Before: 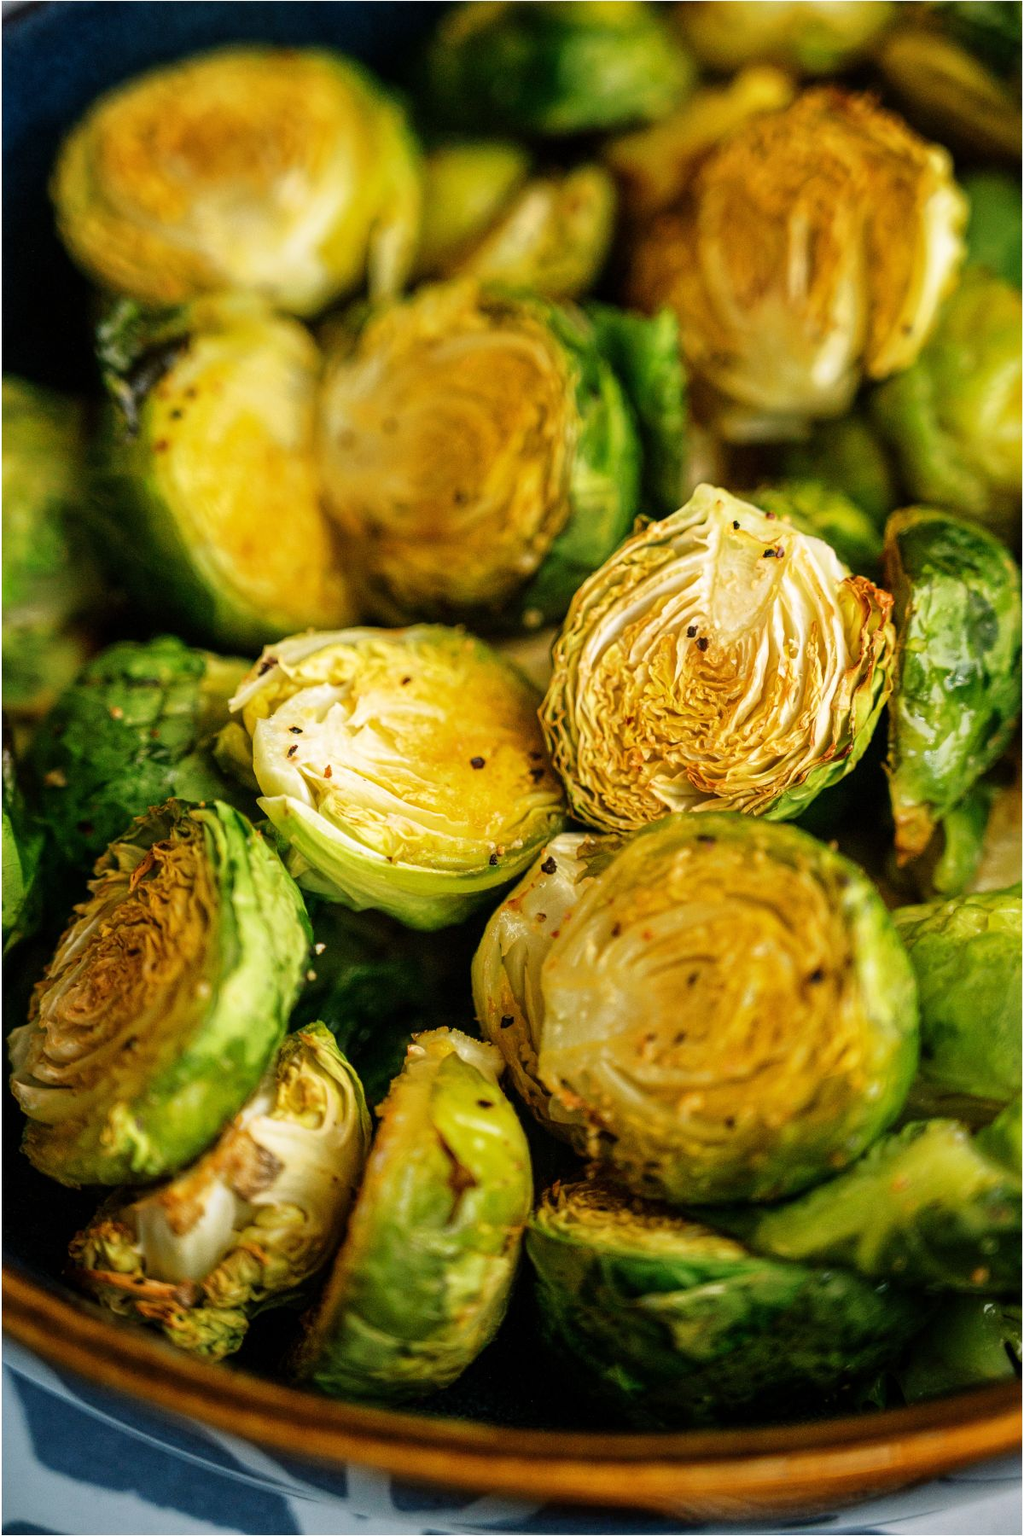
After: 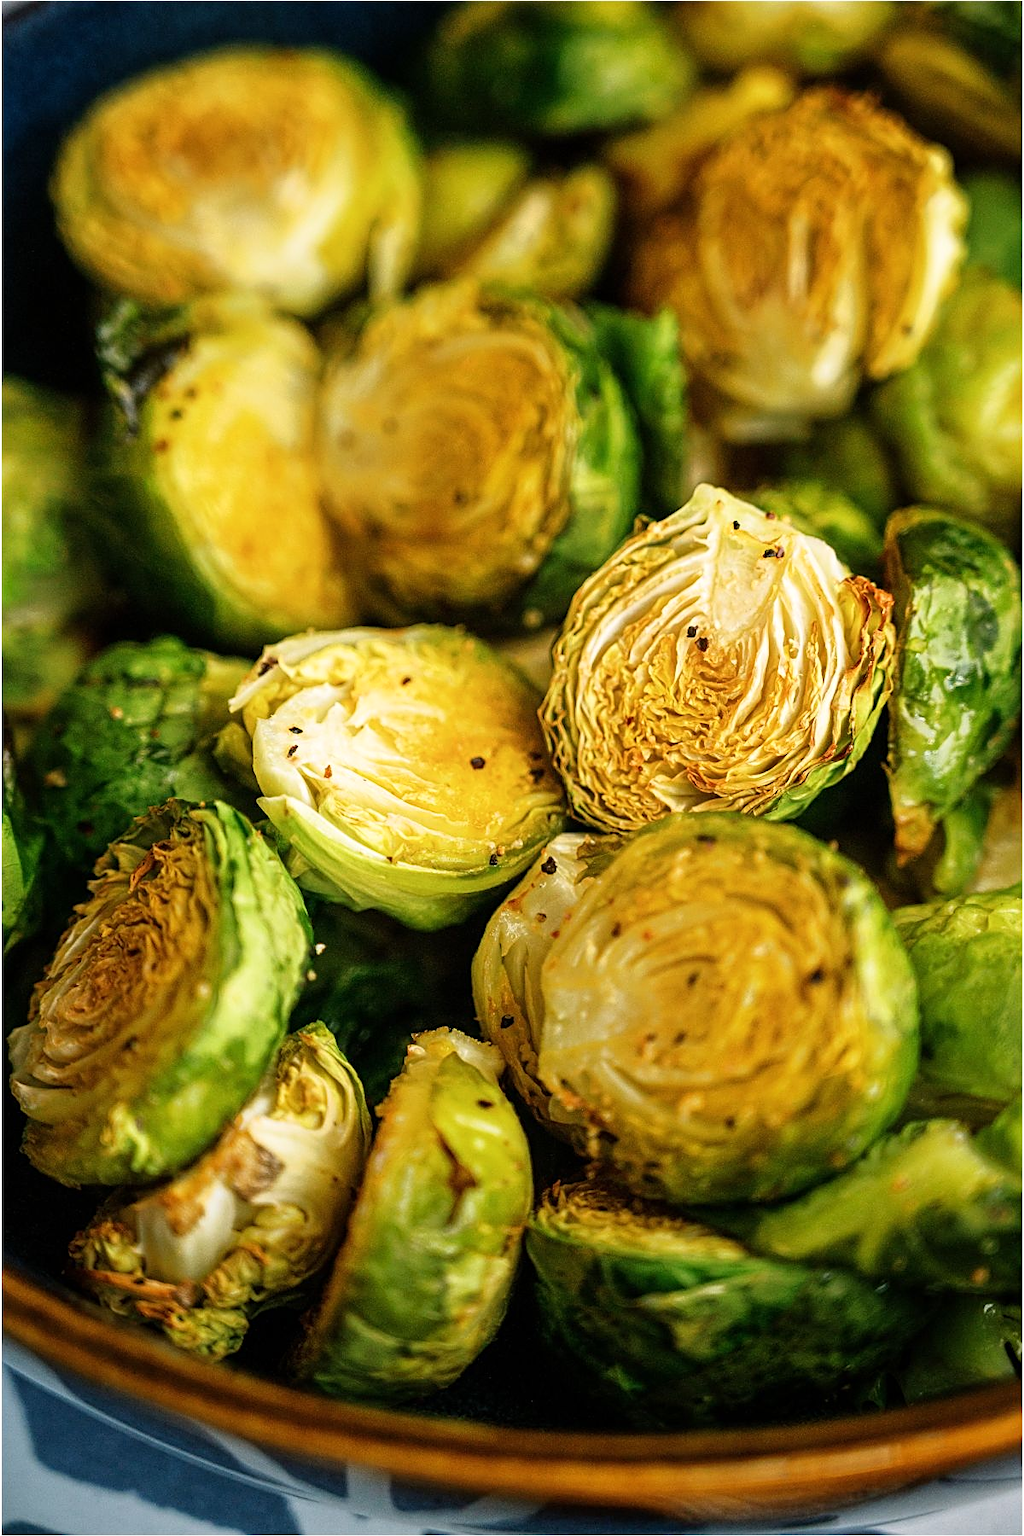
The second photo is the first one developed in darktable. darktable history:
shadows and highlights: shadows -1.01, highlights 40.16
sharpen: on, module defaults
